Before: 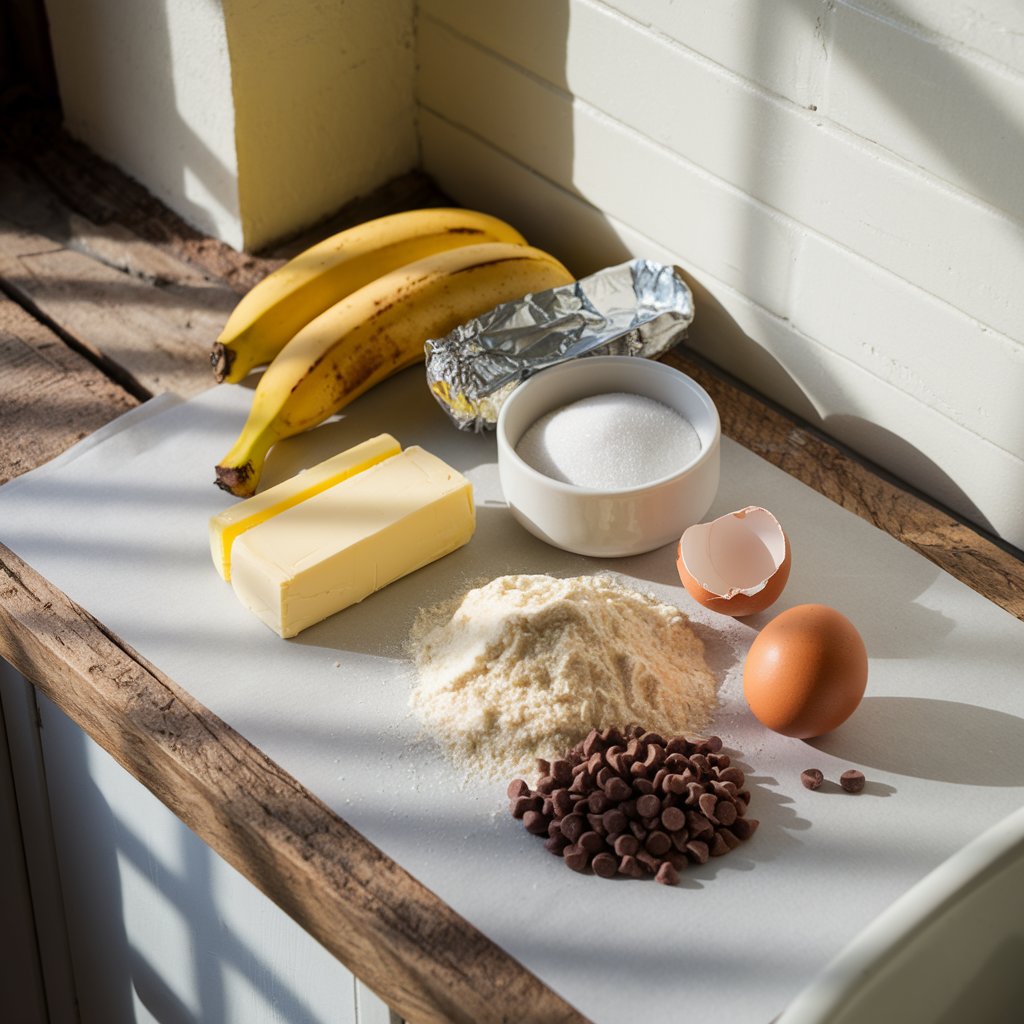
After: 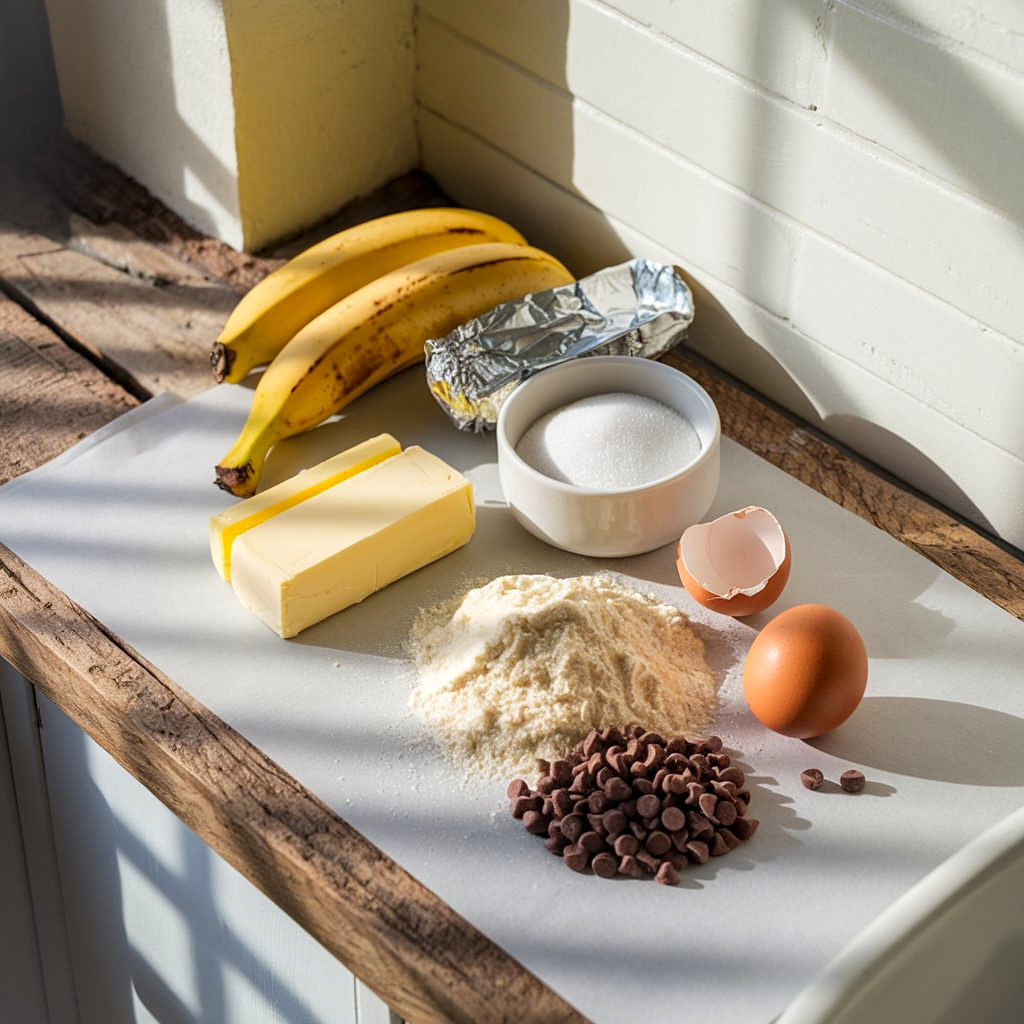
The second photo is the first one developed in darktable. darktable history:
contrast brightness saturation: contrast 0.03, brightness 0.06, saturation 0.13
vignetting: fall-off start 100%, brightness 0.05, saturation 0
local contrast: on, module defaults
sharpen: amount 0.2
